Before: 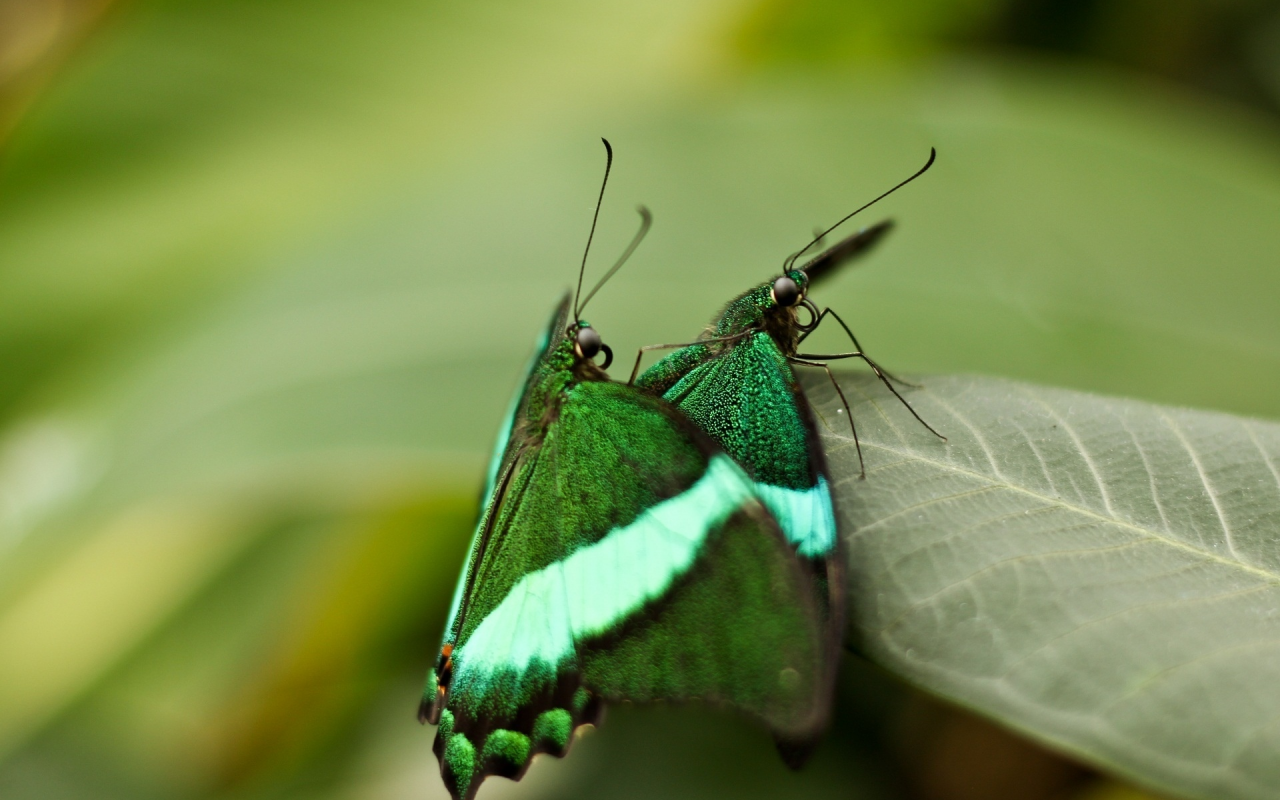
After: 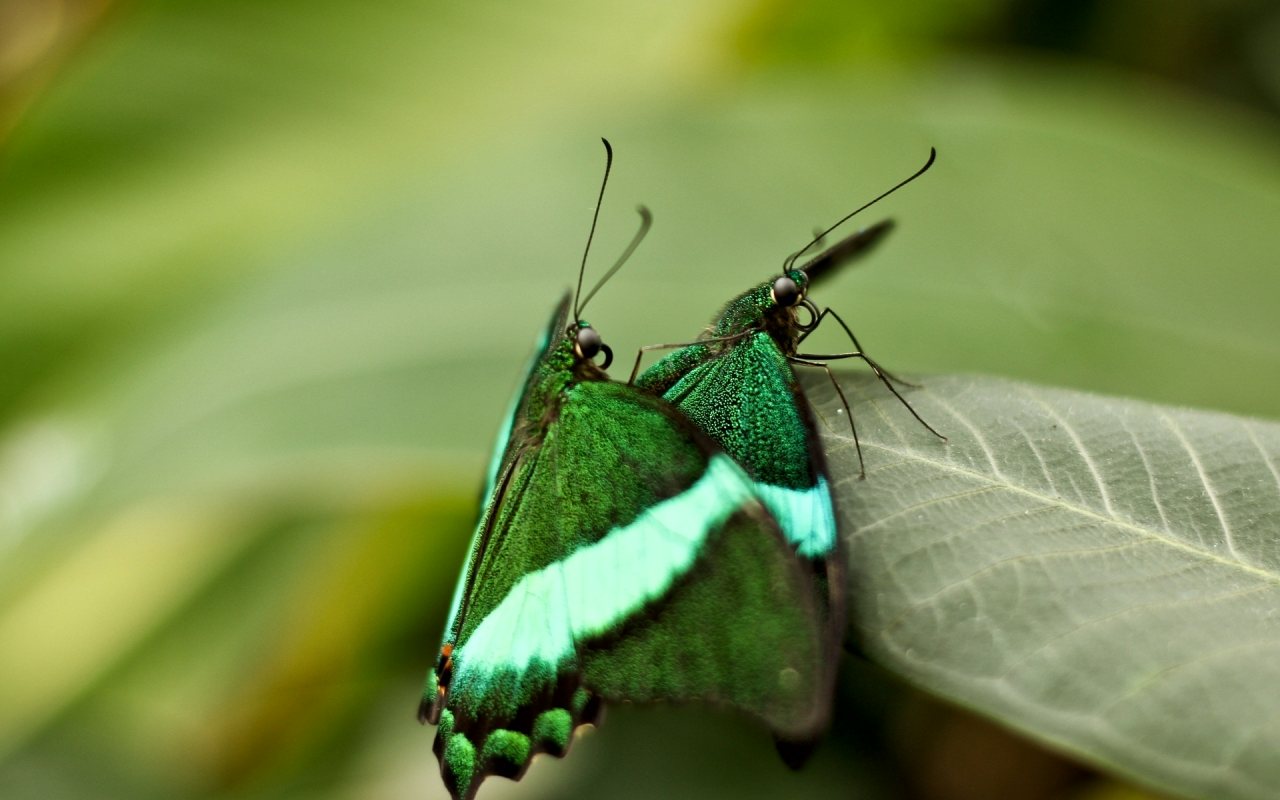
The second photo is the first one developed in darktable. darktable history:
local contrast: mode bilateral grid, contrast 20, coarseness 50, detail 132%, midtone range 0.2
tone equalizer: on, module defaults
